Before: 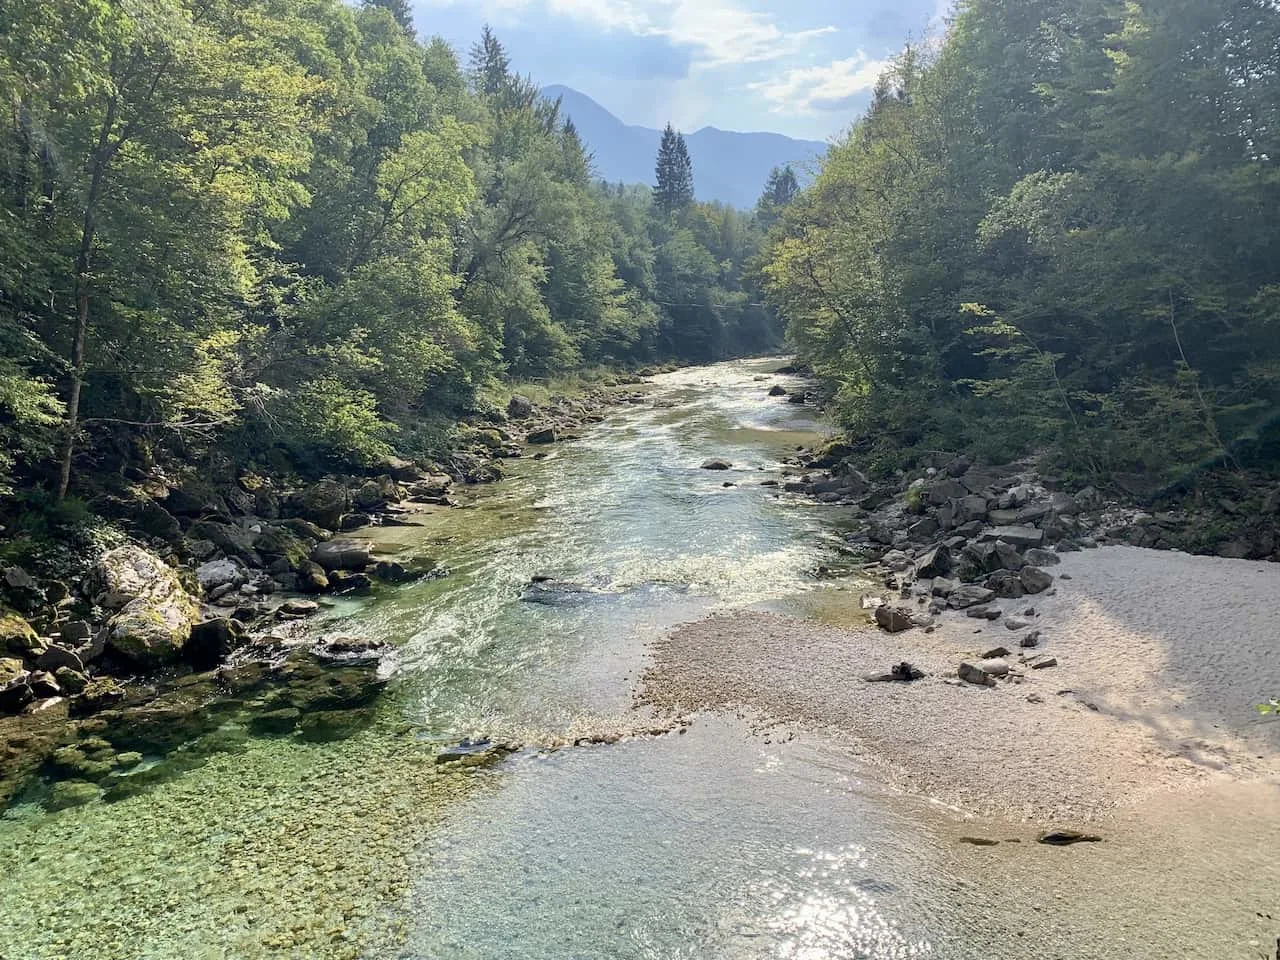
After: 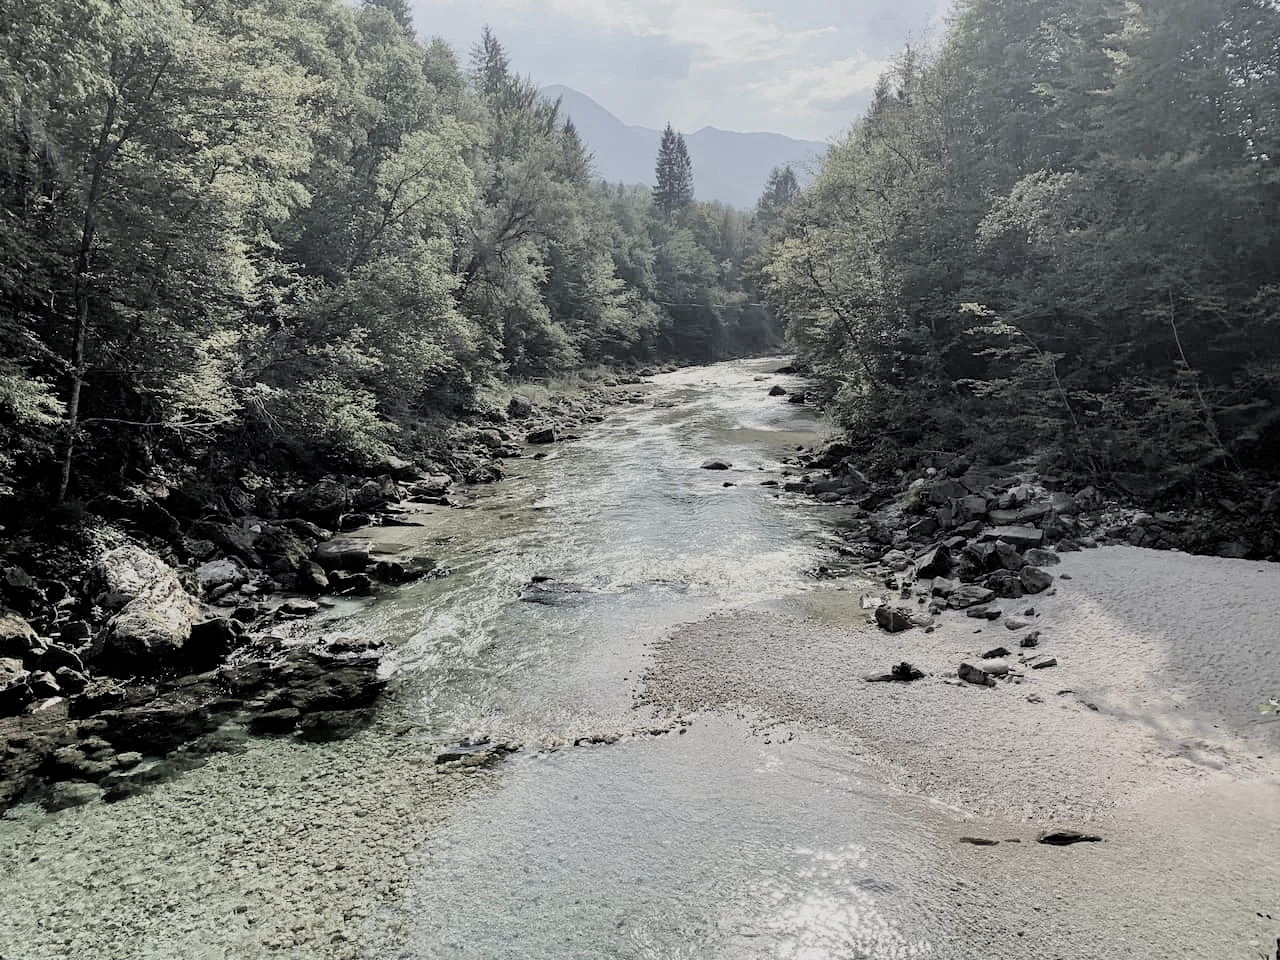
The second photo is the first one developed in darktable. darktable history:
filmic rgb: black relative exposure -5.13 EV, white relative exposure 3.96 EV, hardness 2.89, contrast 1.183, highlights saturation mix -30.33%, color science v4 (2020)
